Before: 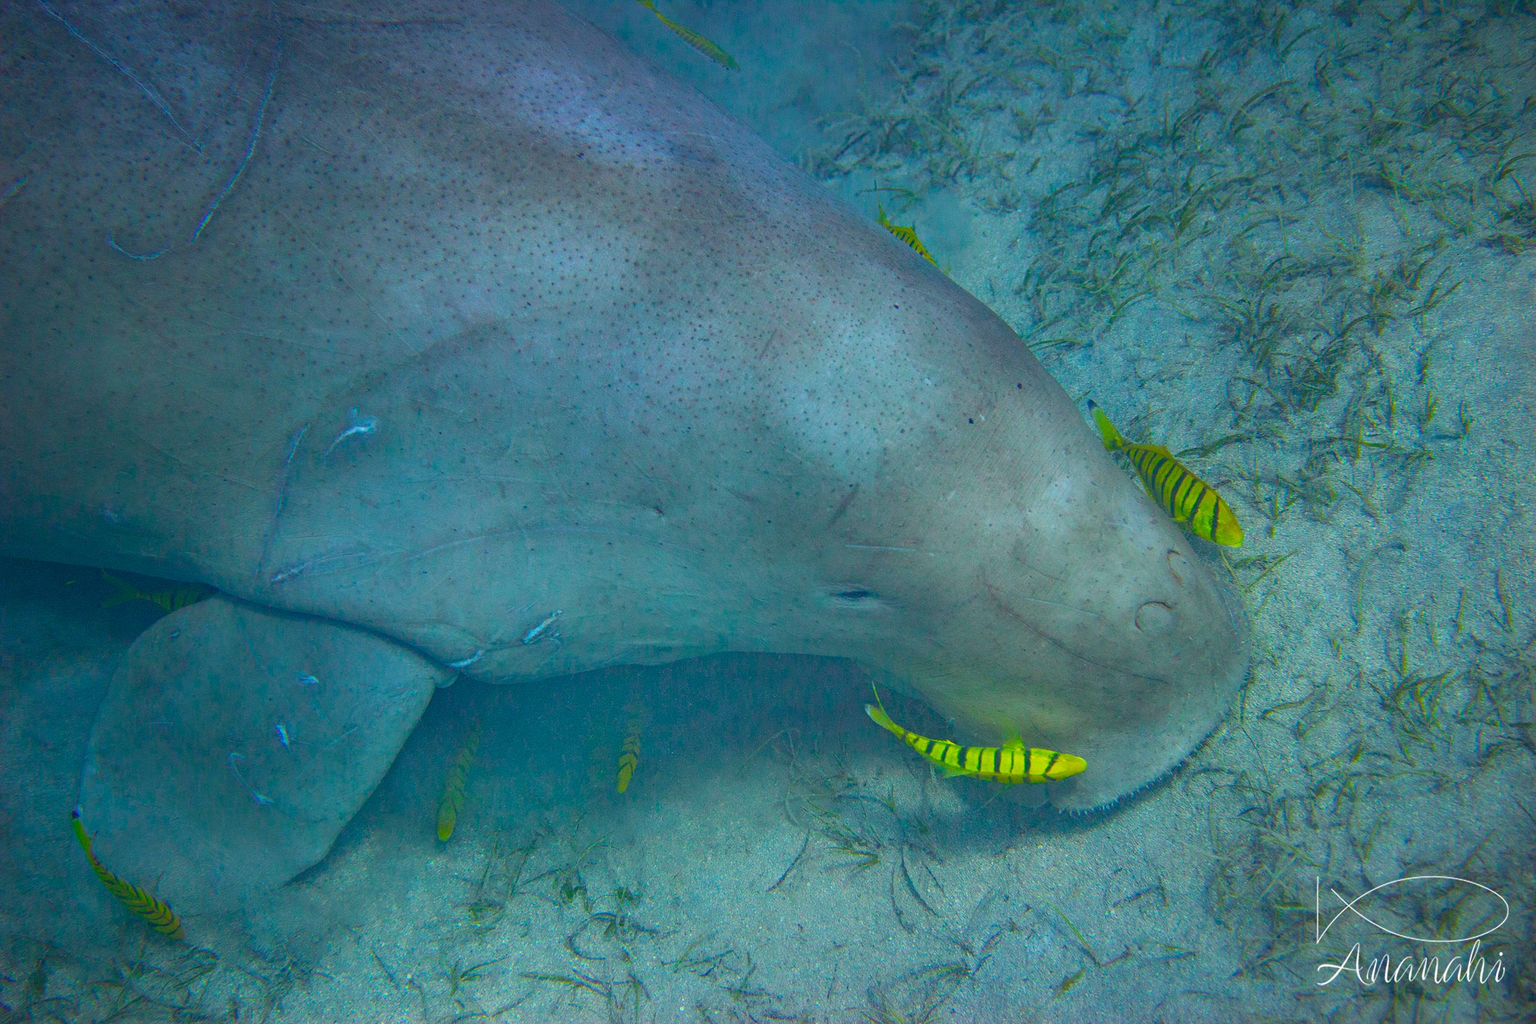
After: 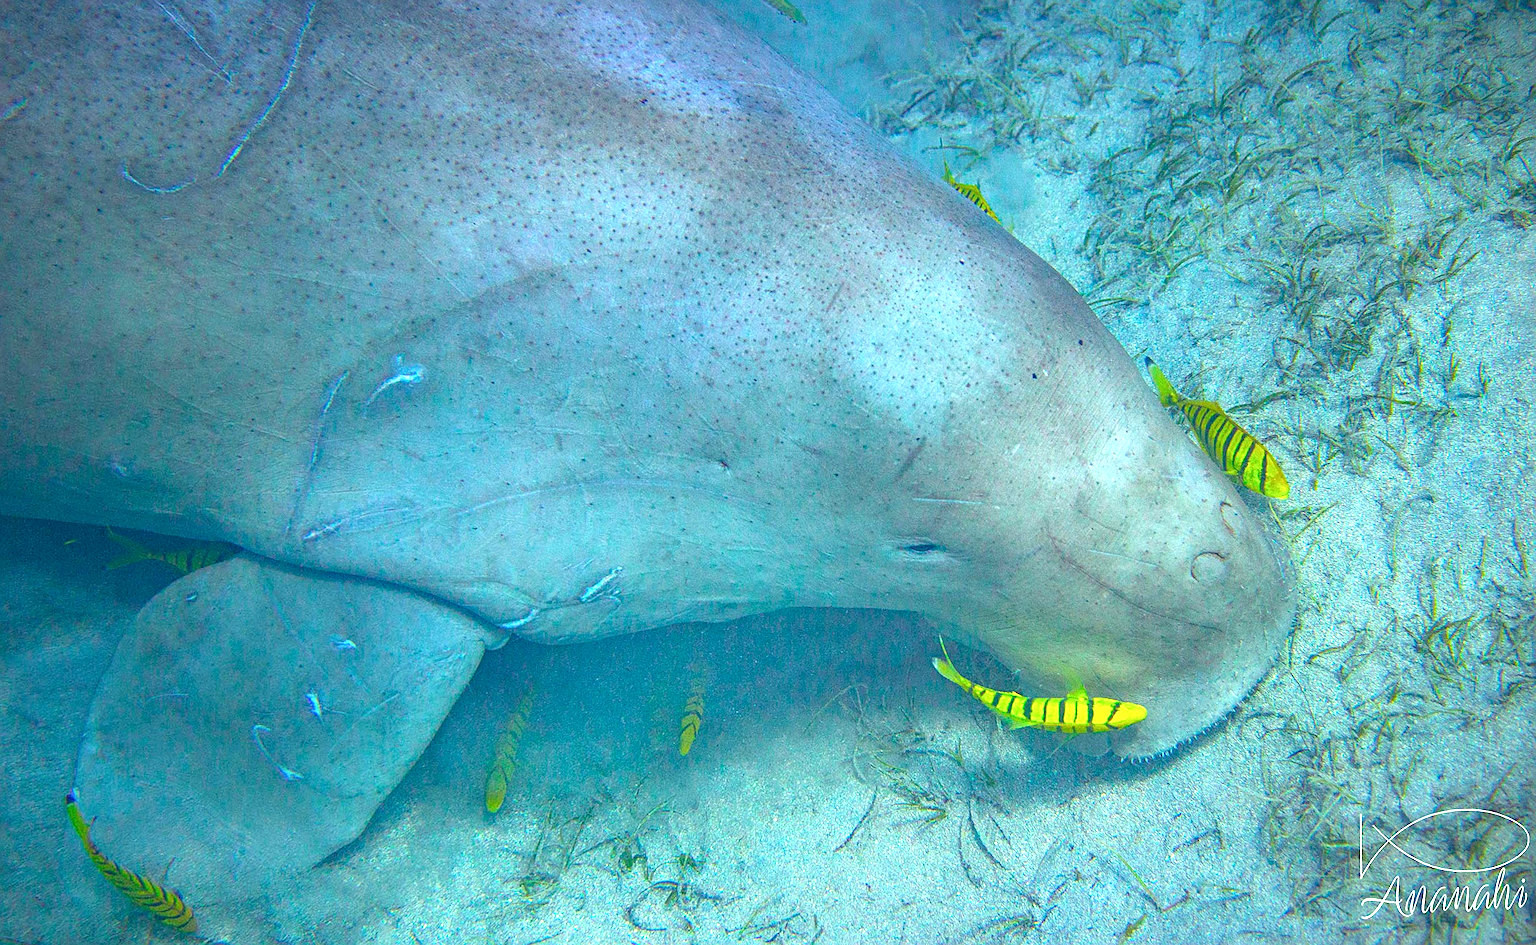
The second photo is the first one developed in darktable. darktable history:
local contrast: on, module defaults
exposure: exposure 1.223 EV, compensate highlight preservation false
rotate and perspective: rotation -0.013°, lens shift (vertical) -0.027, lens shift (horizontal) 0.178, crop left 0.016, crop right 0.989, crop top 0.082, crop bottom 0.918
sharpen: on, module defaults
